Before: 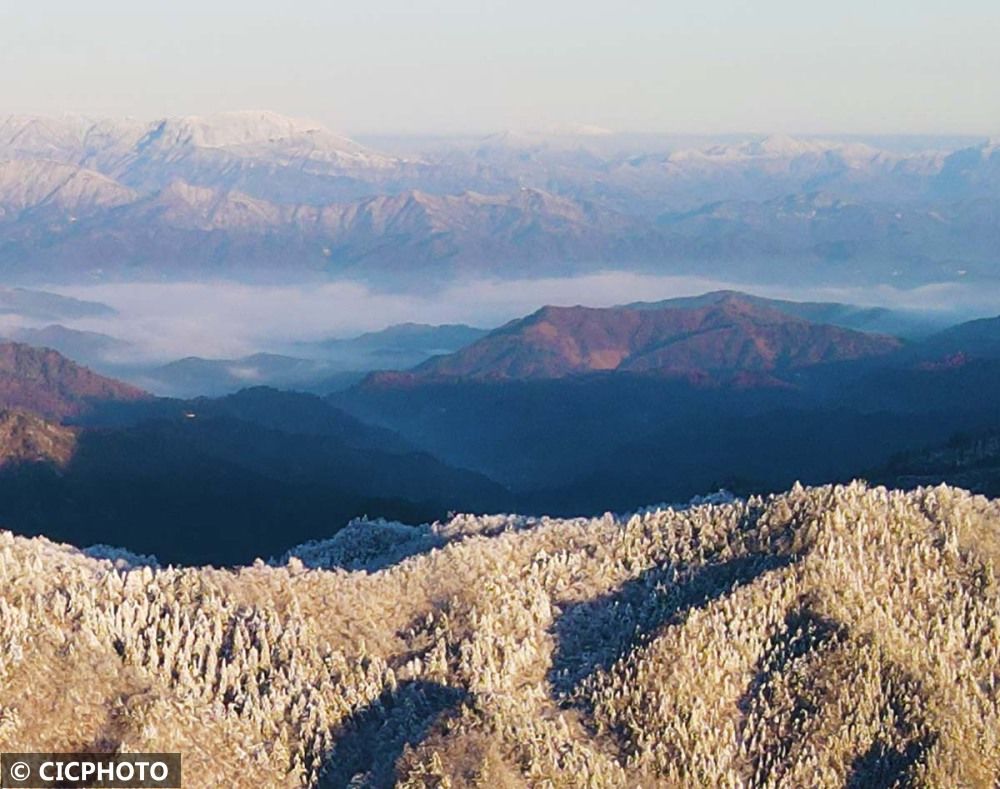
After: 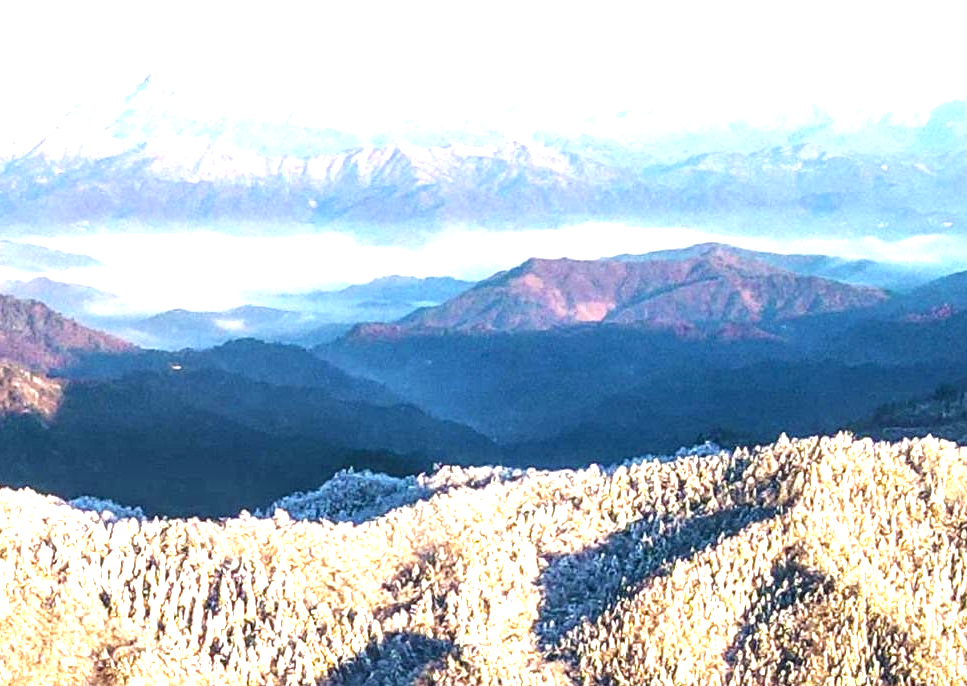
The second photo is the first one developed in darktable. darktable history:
crop: left 1.496%, top 6.135%, right 1.711%, bottom 6.81%
local contrast: detail 156%
exposure: black level correction 0, exposure 1.473 EV, compensate highlight preservation false
